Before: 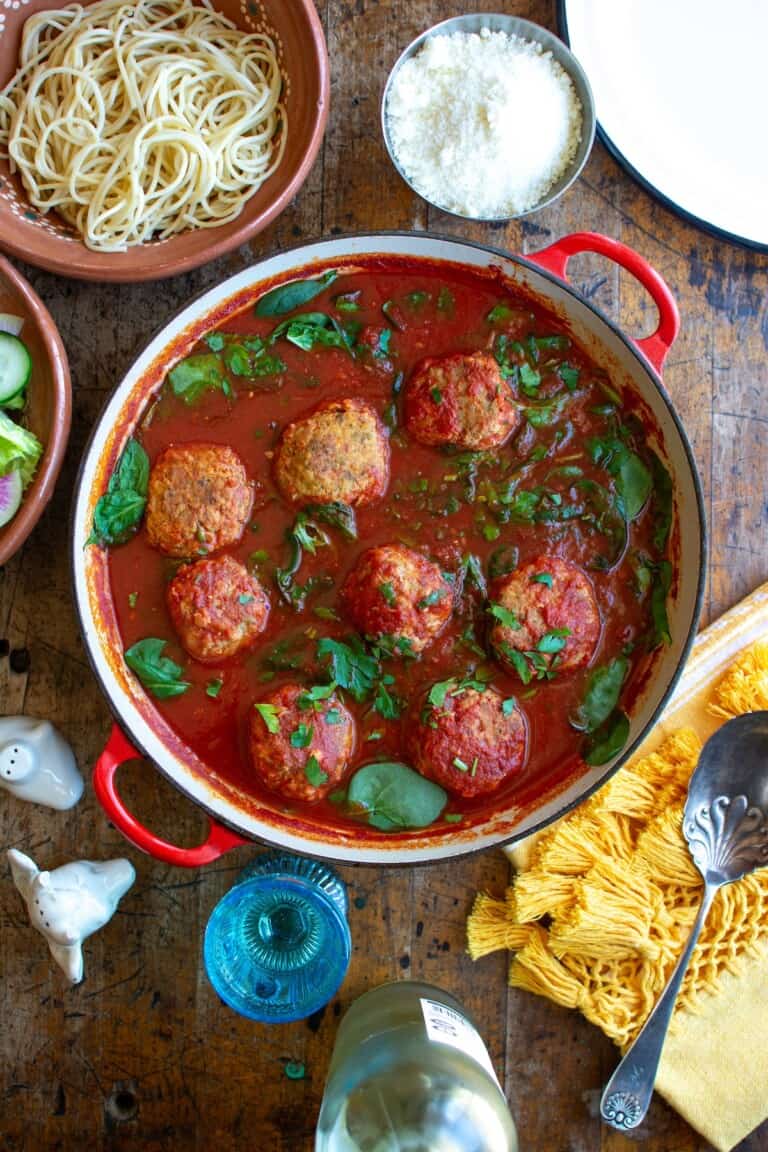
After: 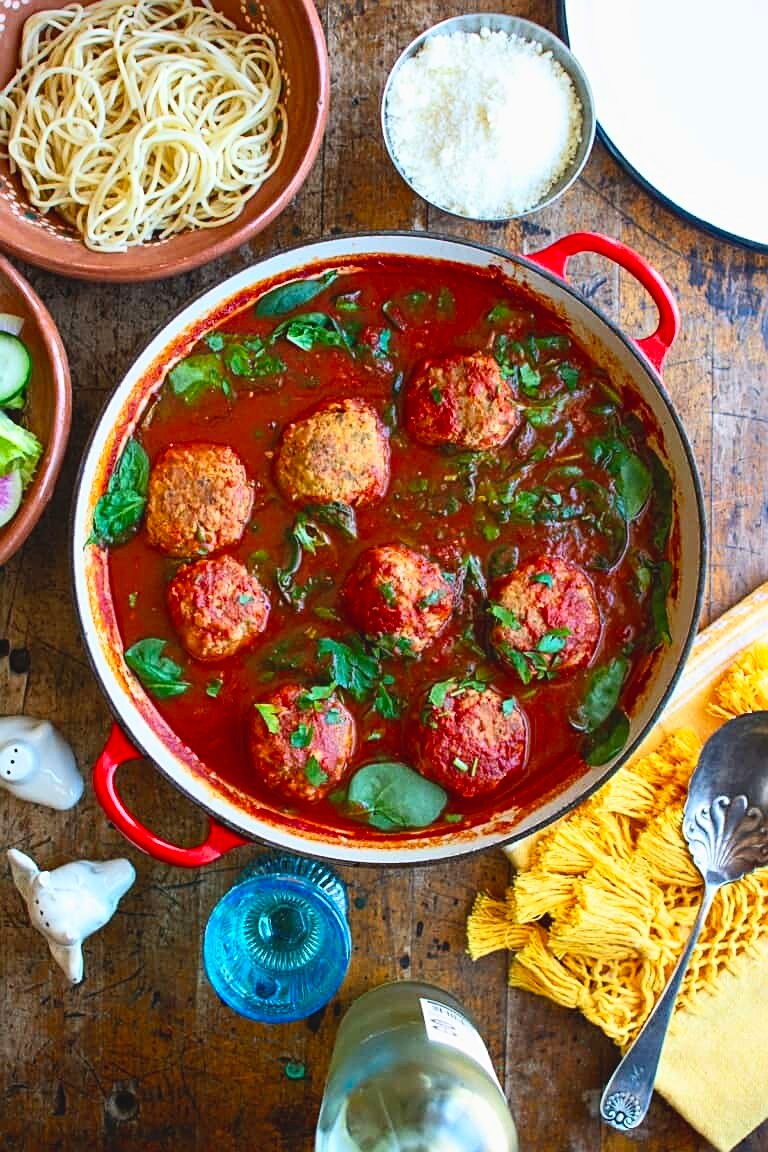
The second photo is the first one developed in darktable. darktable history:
color balance rgb: global offset › luminance 0.471%, global offset › hue 57.49°, perceptual saturation grading › global saturation 1.123%, perceptual saturation grading › highlights -1.807%, perceptual saturation grading › mid-tones 3.75%, perceptual saturation grading › shadows 7.369%, saturation formula JzAzBz (2021)
sharpen: on, module defaults
exposure: exposure -0.115 EV, compensate highlight preservation false
contrast brightness saturation: contrast 0.198, brightness 0.168, saturation 0.219
